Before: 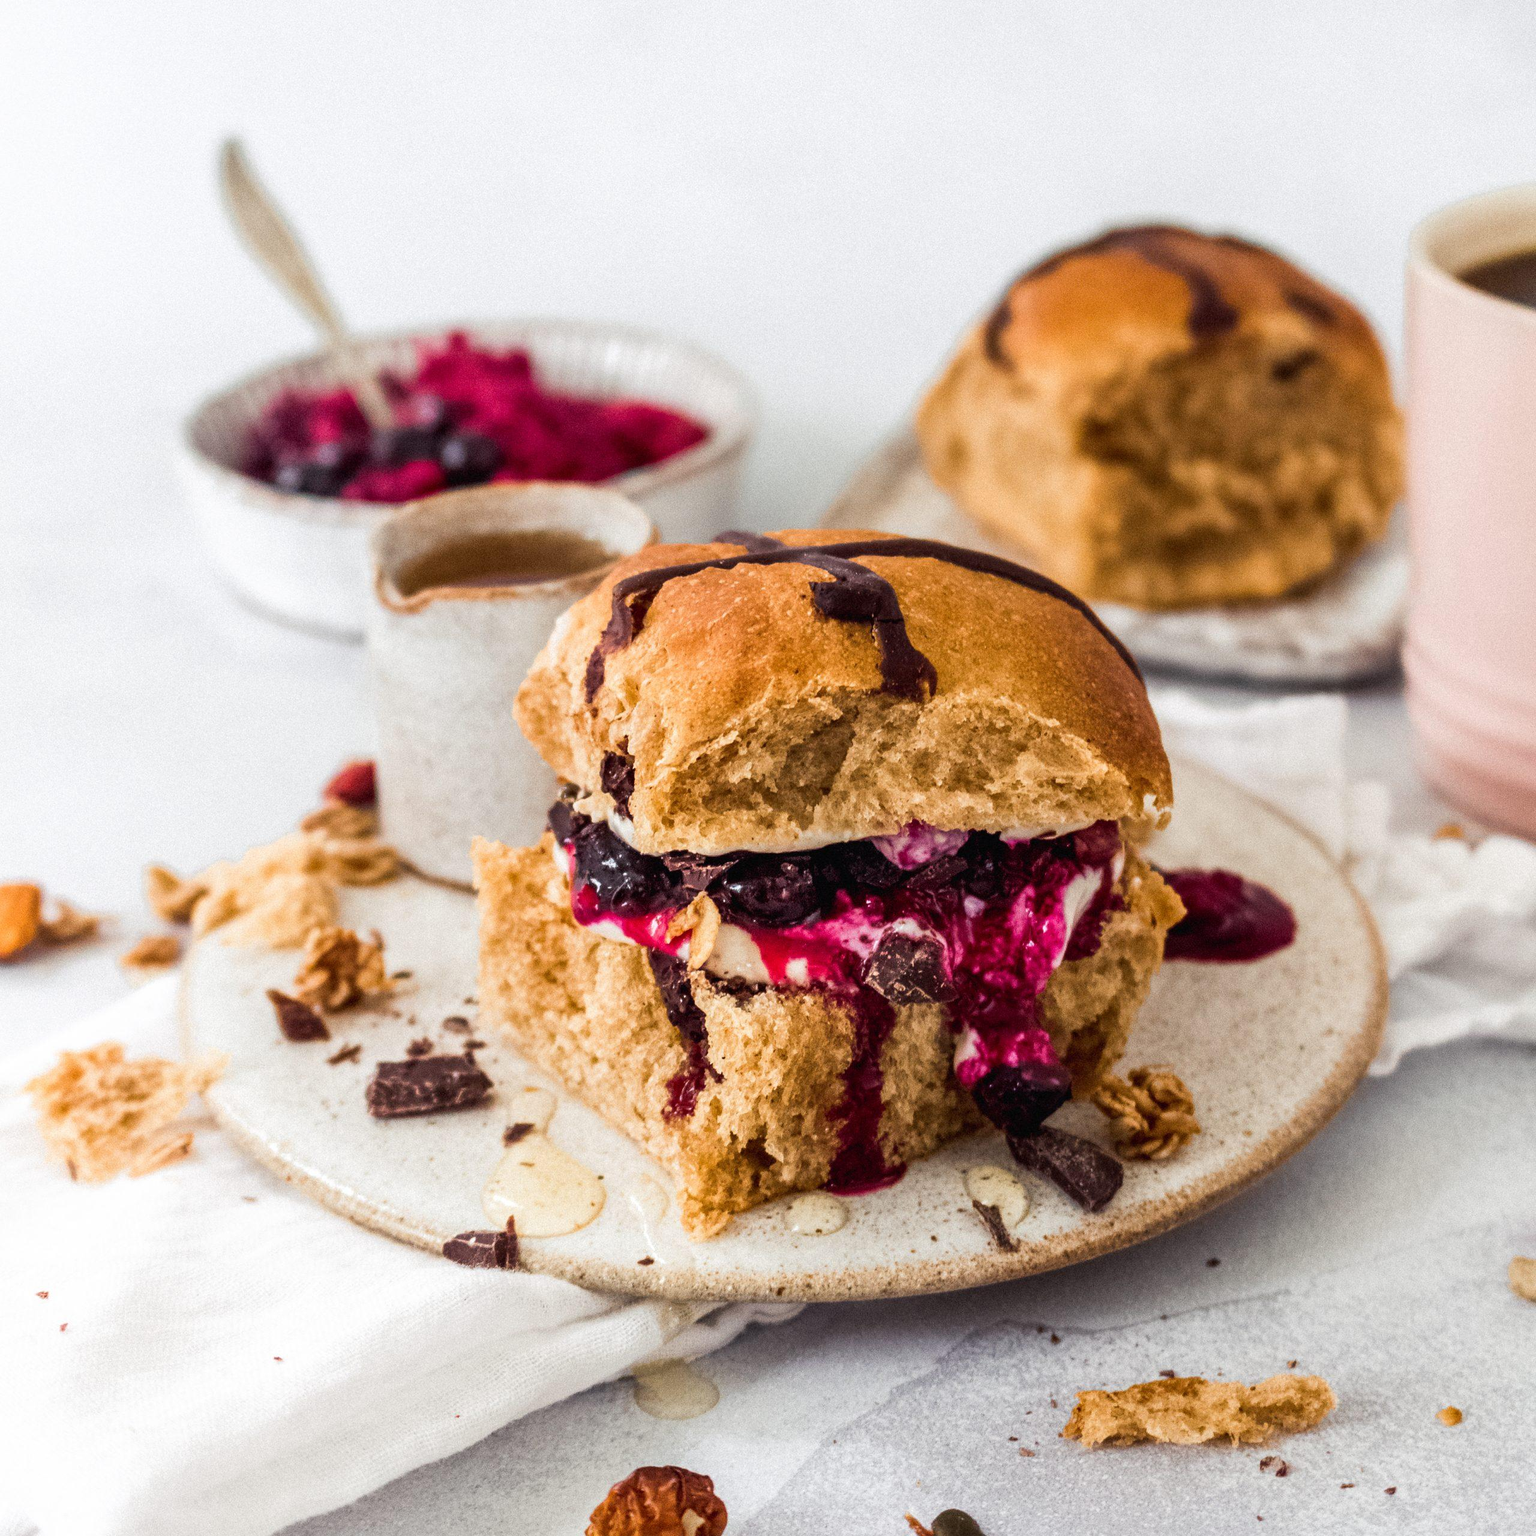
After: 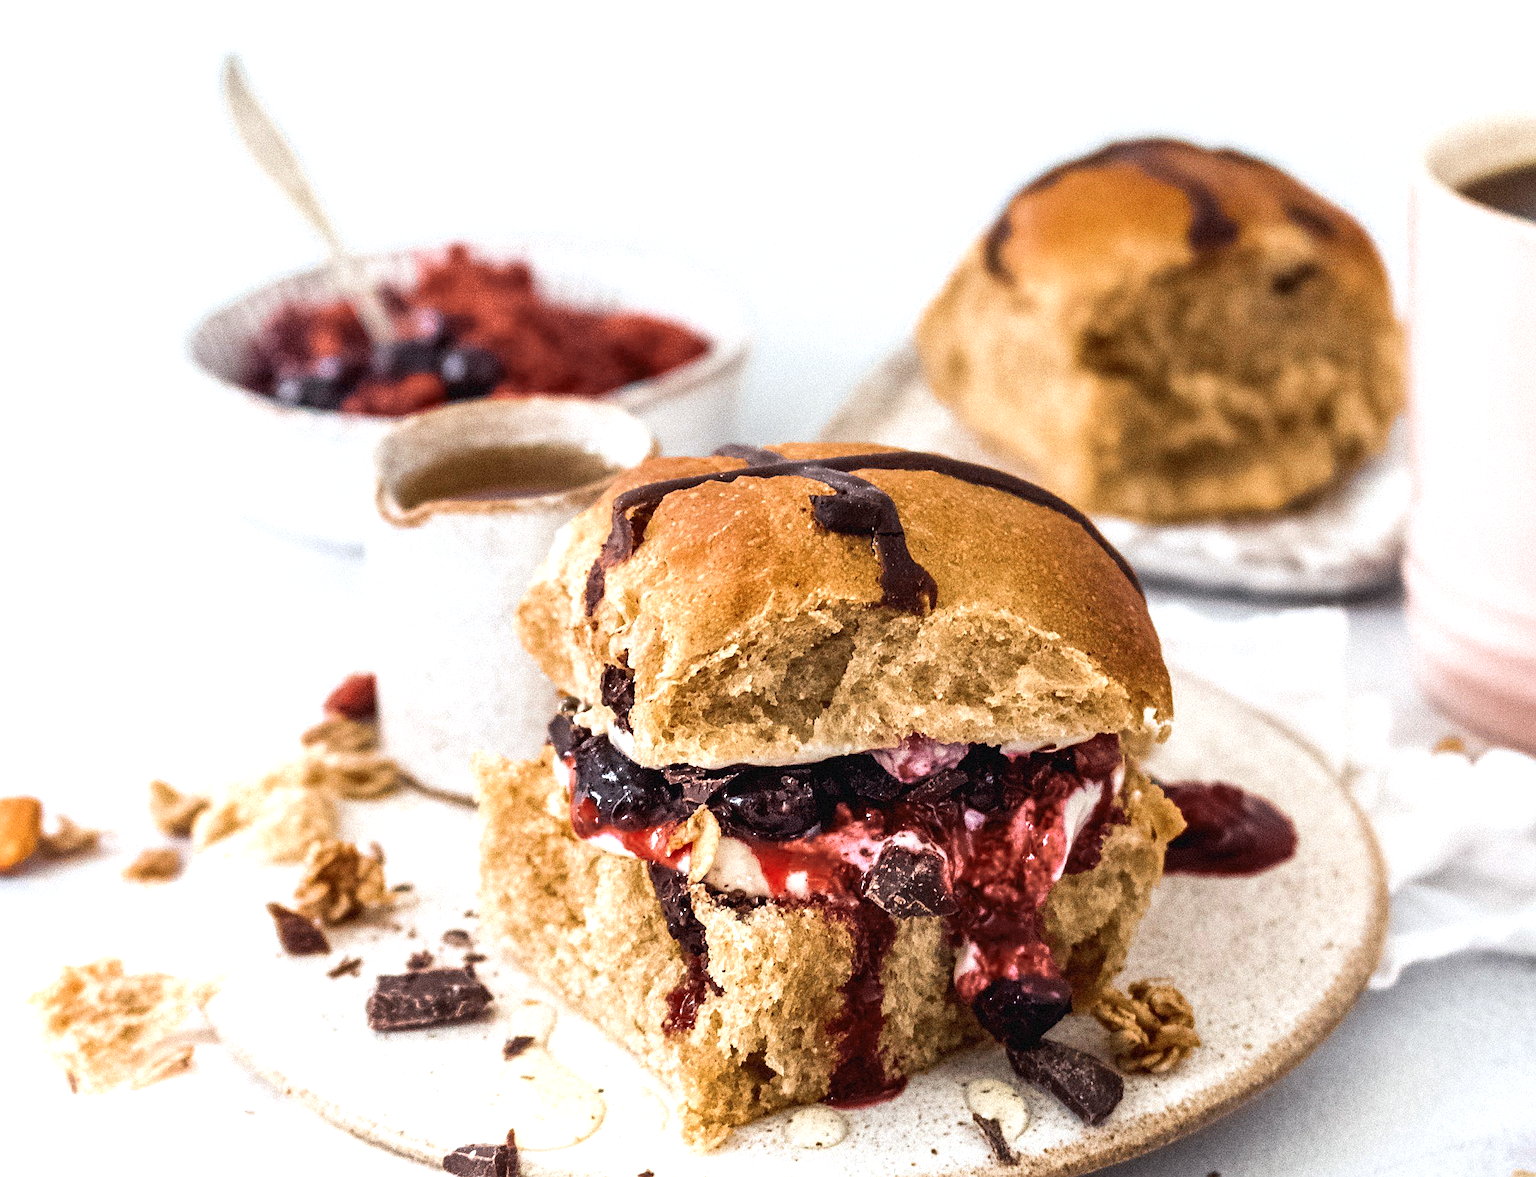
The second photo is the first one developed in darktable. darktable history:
crop: top 5.667%, bottom 17.637%
exposure: black level correction 0, exposure 0.7 EV, compensate exposure bias true, compensate highlight preservation false
rotate and perspective: automatic cropping off
sharpen: on, module defaults
color zones: curves: ch0 [(0, 0.5) (0.125, 0.4) (0.25, 0.5) (0.375, 0.4) (0.5, 0.4) (0.625, 0.35) (0.75, 0.35) (0.875, 0.5)]; ch1 [(0, 0.35) (0.125, 0.45) (0.25, 0.35) (0.375, 0.35) (0.5, 0.35) (0.625, 0.35) (0.75, 0.45) (0.875, 0.35)]; ch2 [(0, 0.6) (0.125, 0.5) (0.25, 0.5) (0.375, 0.6) (0.5, 0.6) (0.625, 0.5) (0.75, 0.5) (0.875, 0.5)]
contrast brightness saturation: contrast 0.1, brightness 0.02, saturation 0.02
white balance: red 0.976, blue 1.04
